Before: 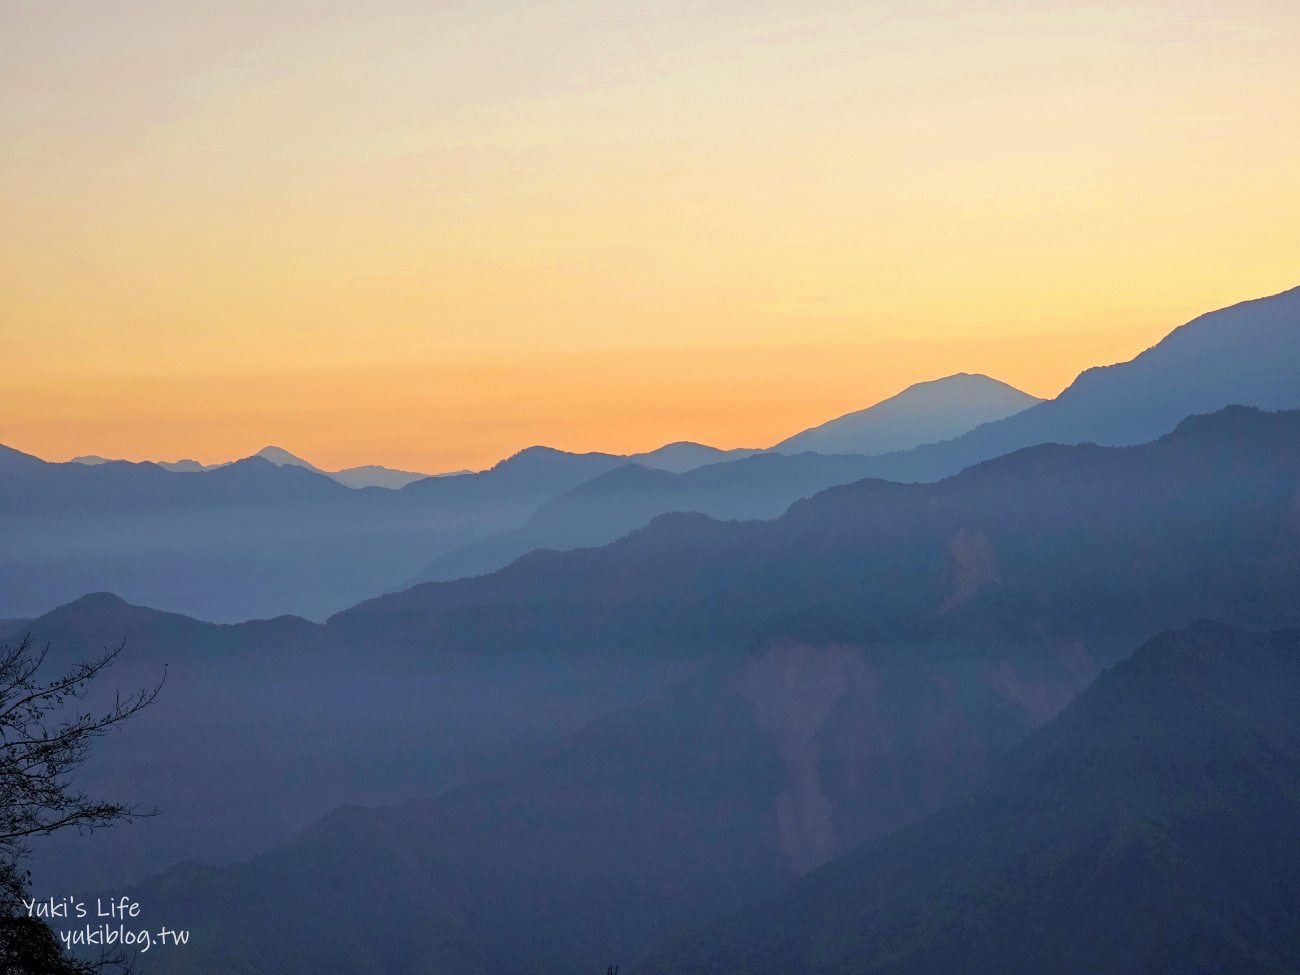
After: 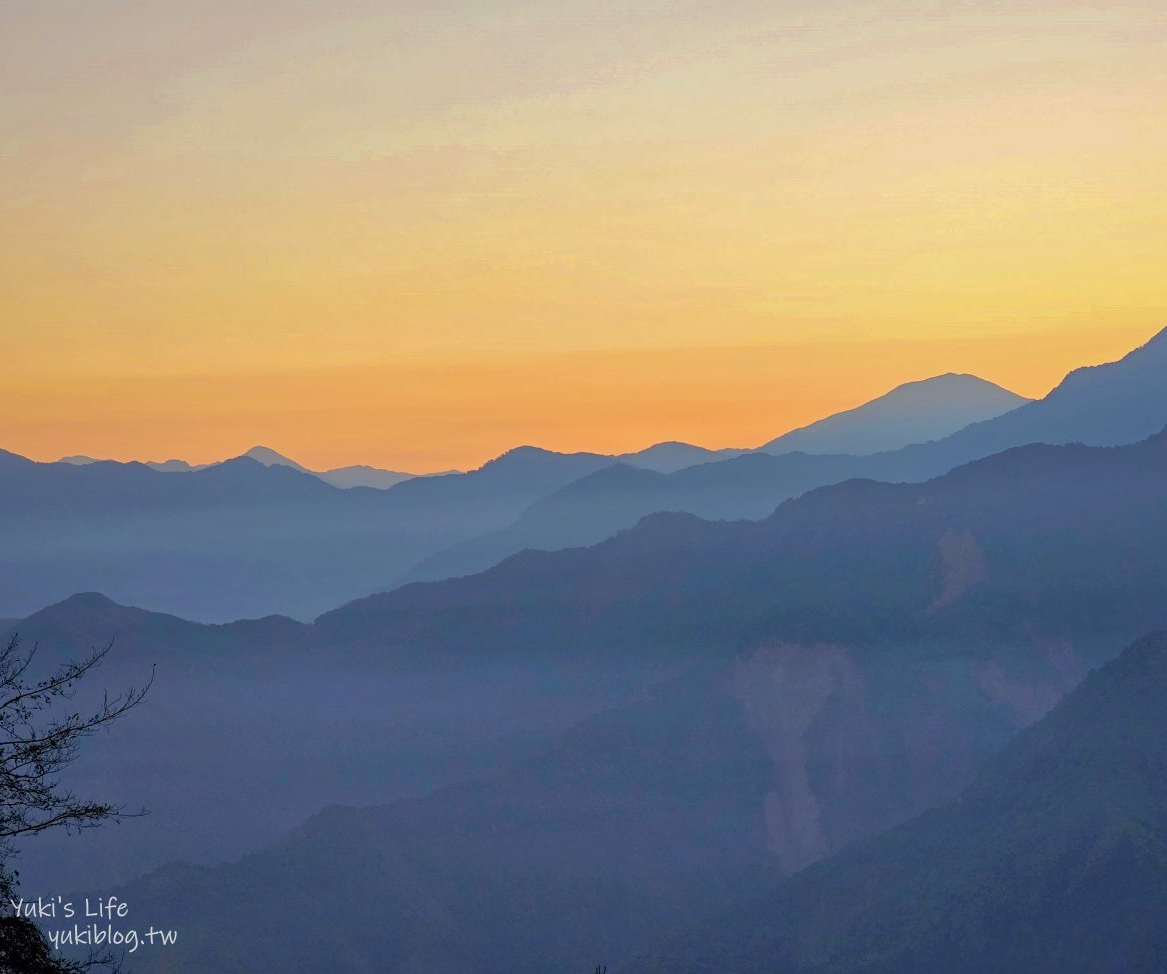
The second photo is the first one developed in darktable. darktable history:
shadows and highlights: on, module defaults
crop and rotate: left 0.983%, right 9.2%
